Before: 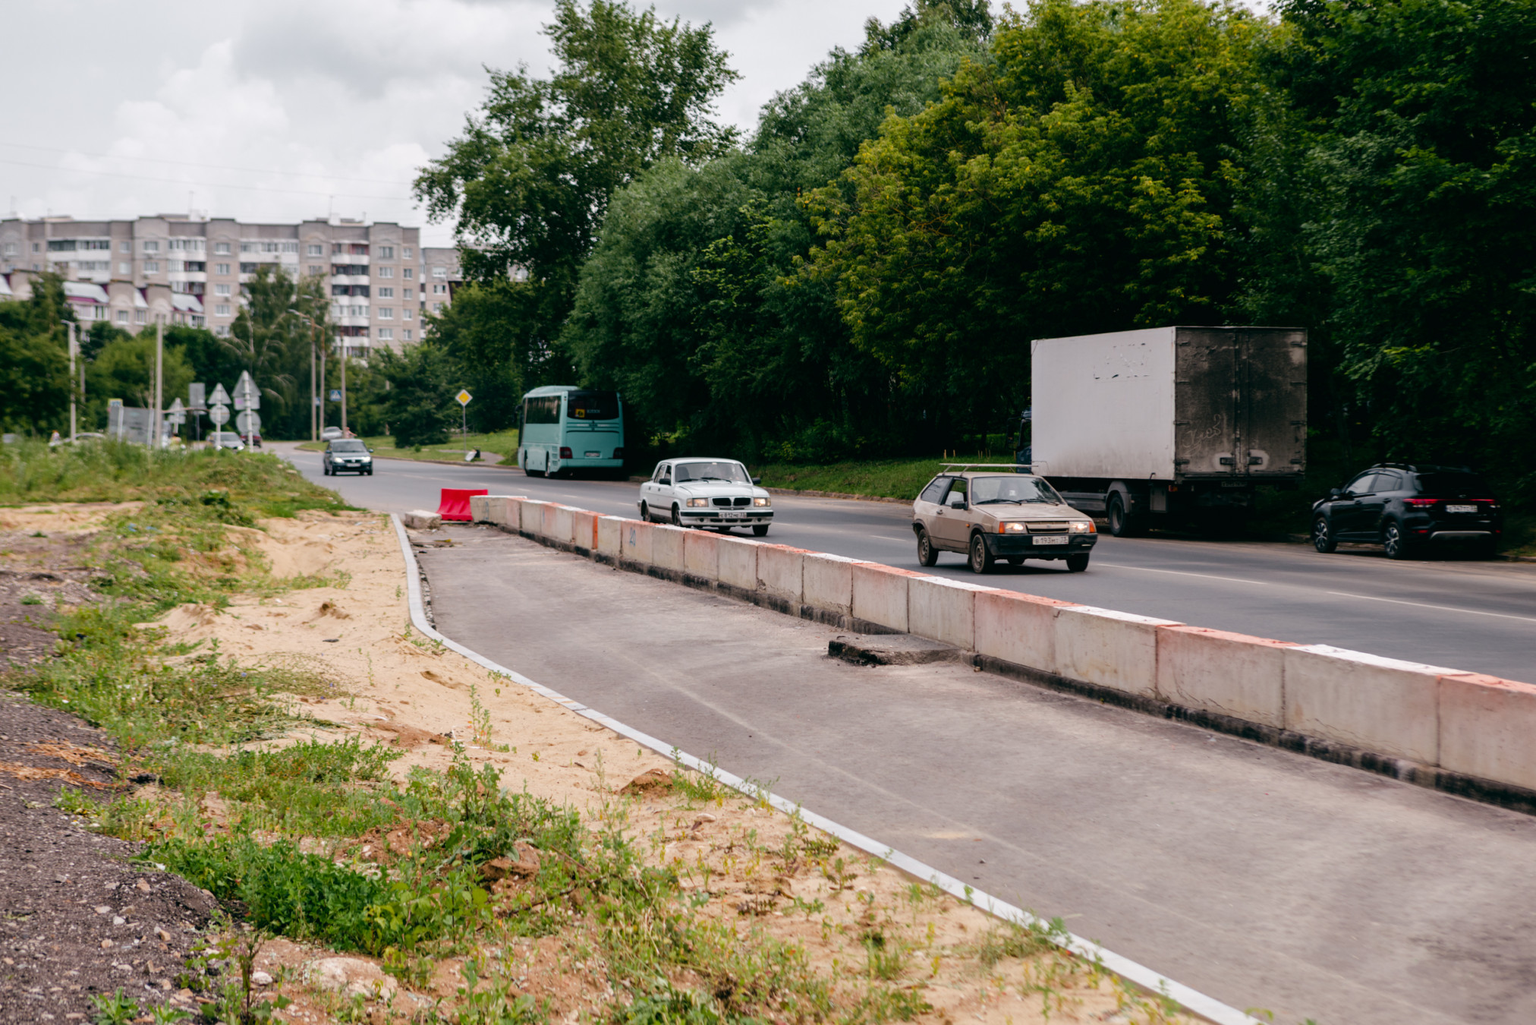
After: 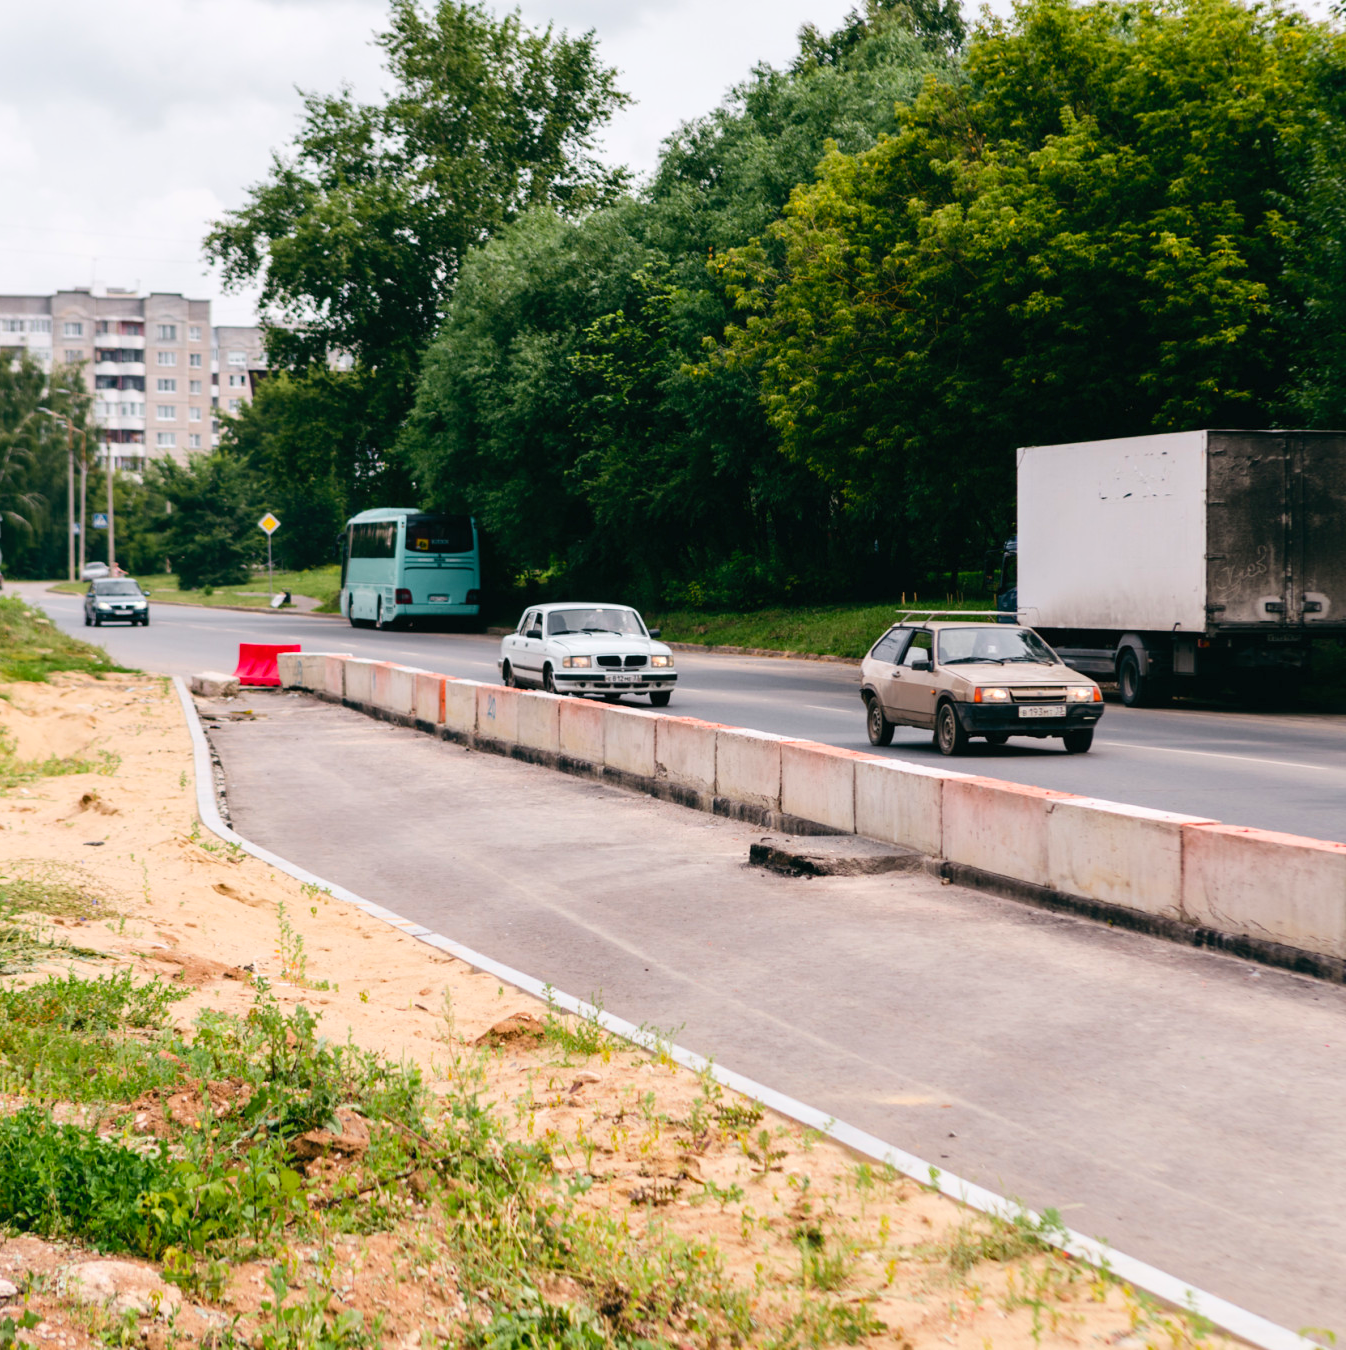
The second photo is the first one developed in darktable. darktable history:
contrast brightness saturation: contrast 0.2, brightness 0.16, saturation 0.22
crop: left 16.899%, right 16.556%
